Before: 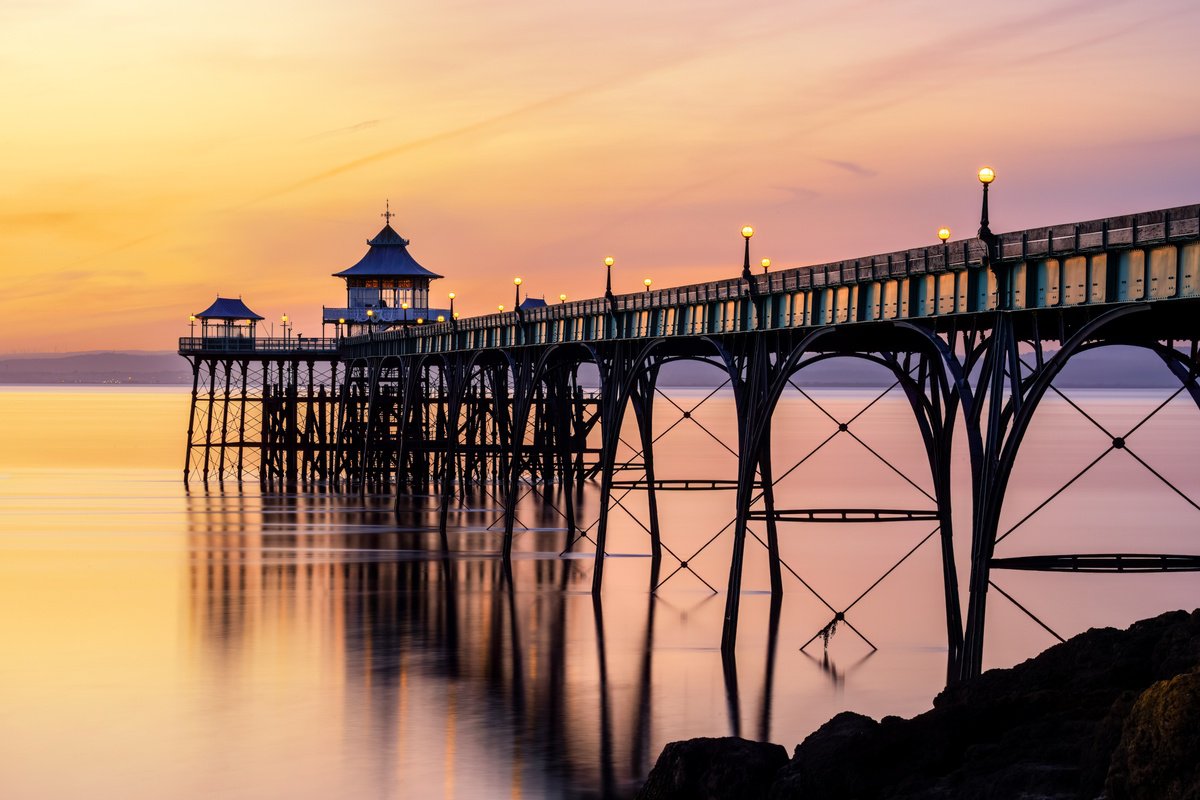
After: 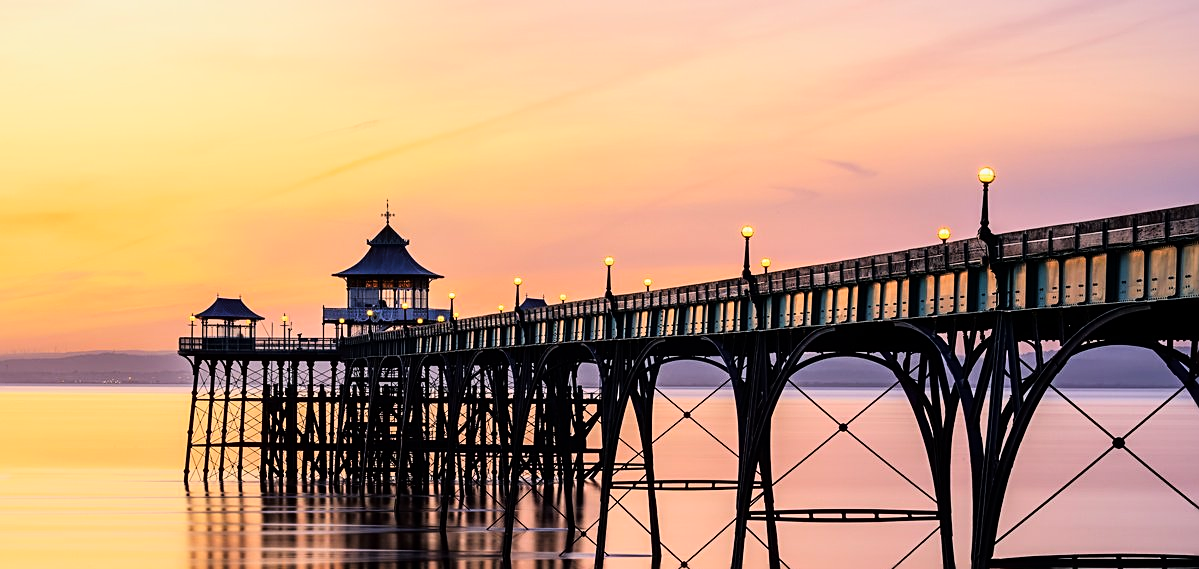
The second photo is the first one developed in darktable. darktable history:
crop: right 0.001%, bottom 28.754%
tone curve: curves: ch0 [(0, 0) (0.128, 0.068) (0.292, 0.274) (0.46, 0.482) (0.653, 0.717) (0.819, 0.869) (0.998, 0.969)]; ch1 [(0, 0) (0.384, 0.365) (0.463, 0.45) (0.486, 0.486) (0.503, 0.504) (0.517, 0.517) (0.549, 0.572) (0.583, 0.615) (0.672, 0.699) (0.774, 0.817) (1, 1)]; ch2 [(0, 0) (0.374, 0.344) (0.446, 0.443) (0.494, 0.5) (0.527, 0.529) (0.565, 0.591) (0.644, 0.682) (1, 1)], color space Lab, linked channels, preserve colors none
sharpen: on, module defaults
